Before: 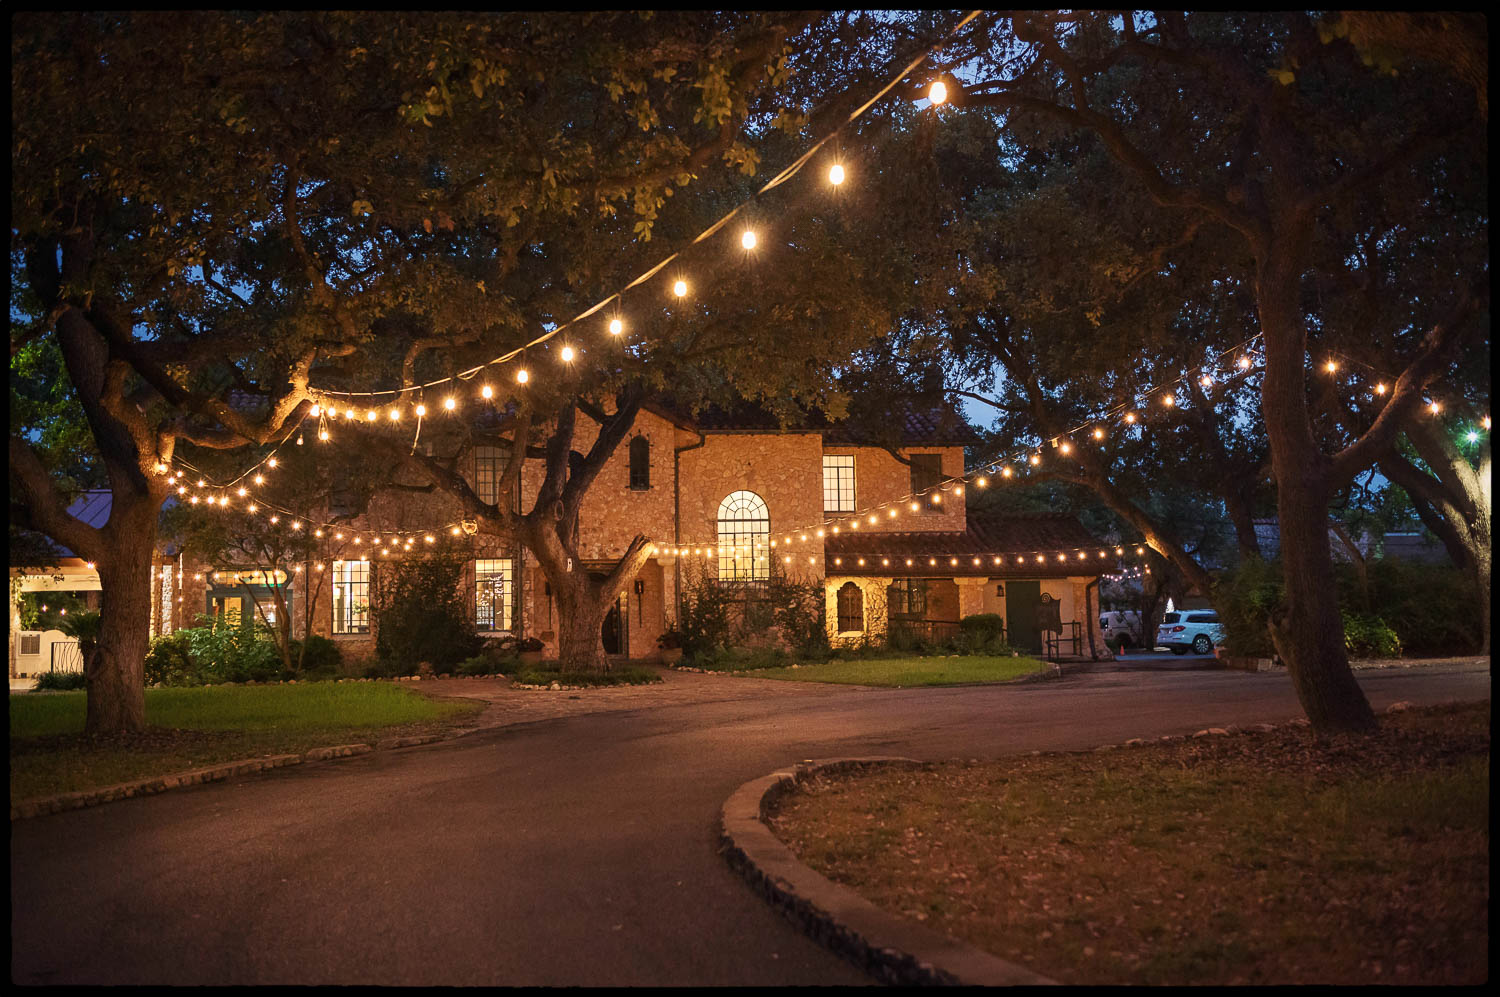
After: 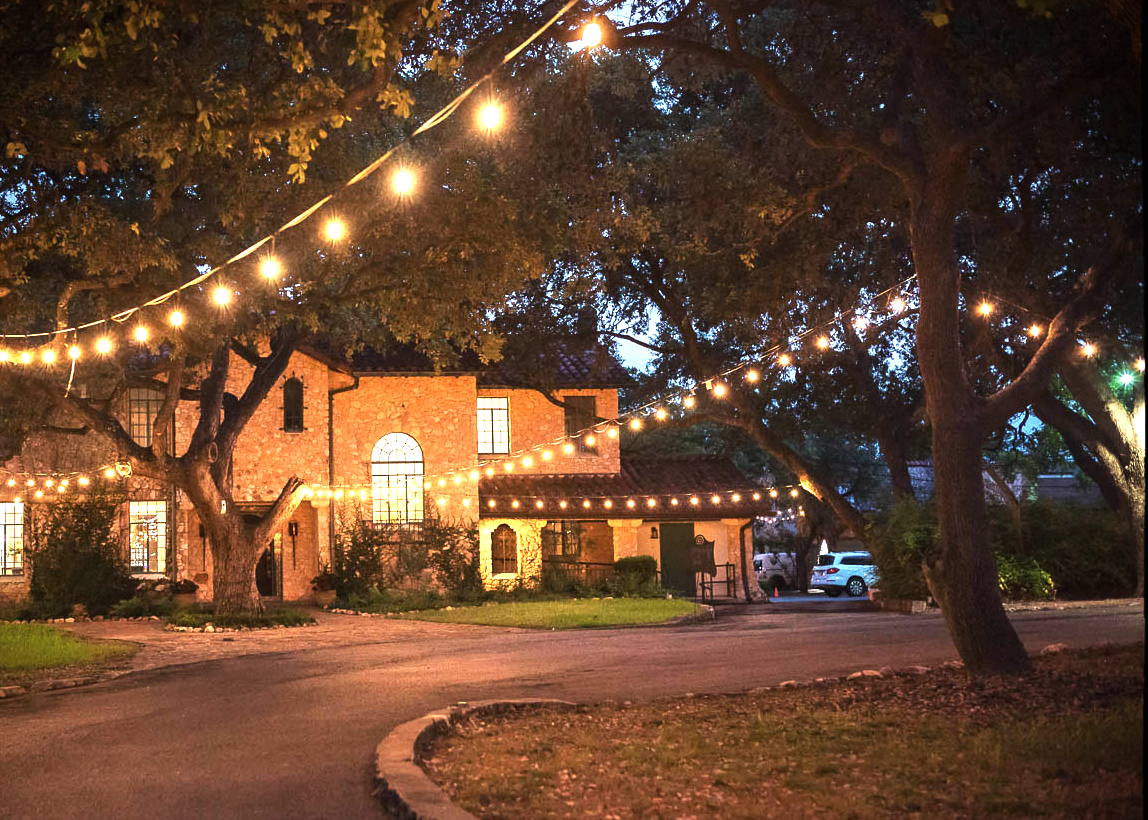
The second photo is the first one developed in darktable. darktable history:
crop: left 23.095%, top 5.827%, bottom 11.854%
exposure: black level correction 0, exposure 1.1 EV, compensate exposure bias true, compensate highlight preservation false
tone equalizer: -8 EV -0.417 EV, -7 EV -0.389 EV, -6 EV -0.333 EV, -5 EV -0.222 EV, -3 EV 0.222 EV, -2 EV 0.333 EV, -1 EV 0.389 EV, +0 EV 0.417 EV, edges refinement/feathering 500, mask exposure compensation -1.57 EV, preserve details no
vignetting: brightness -0.629, saturation -0.007, center (-0.028, 0.239)
